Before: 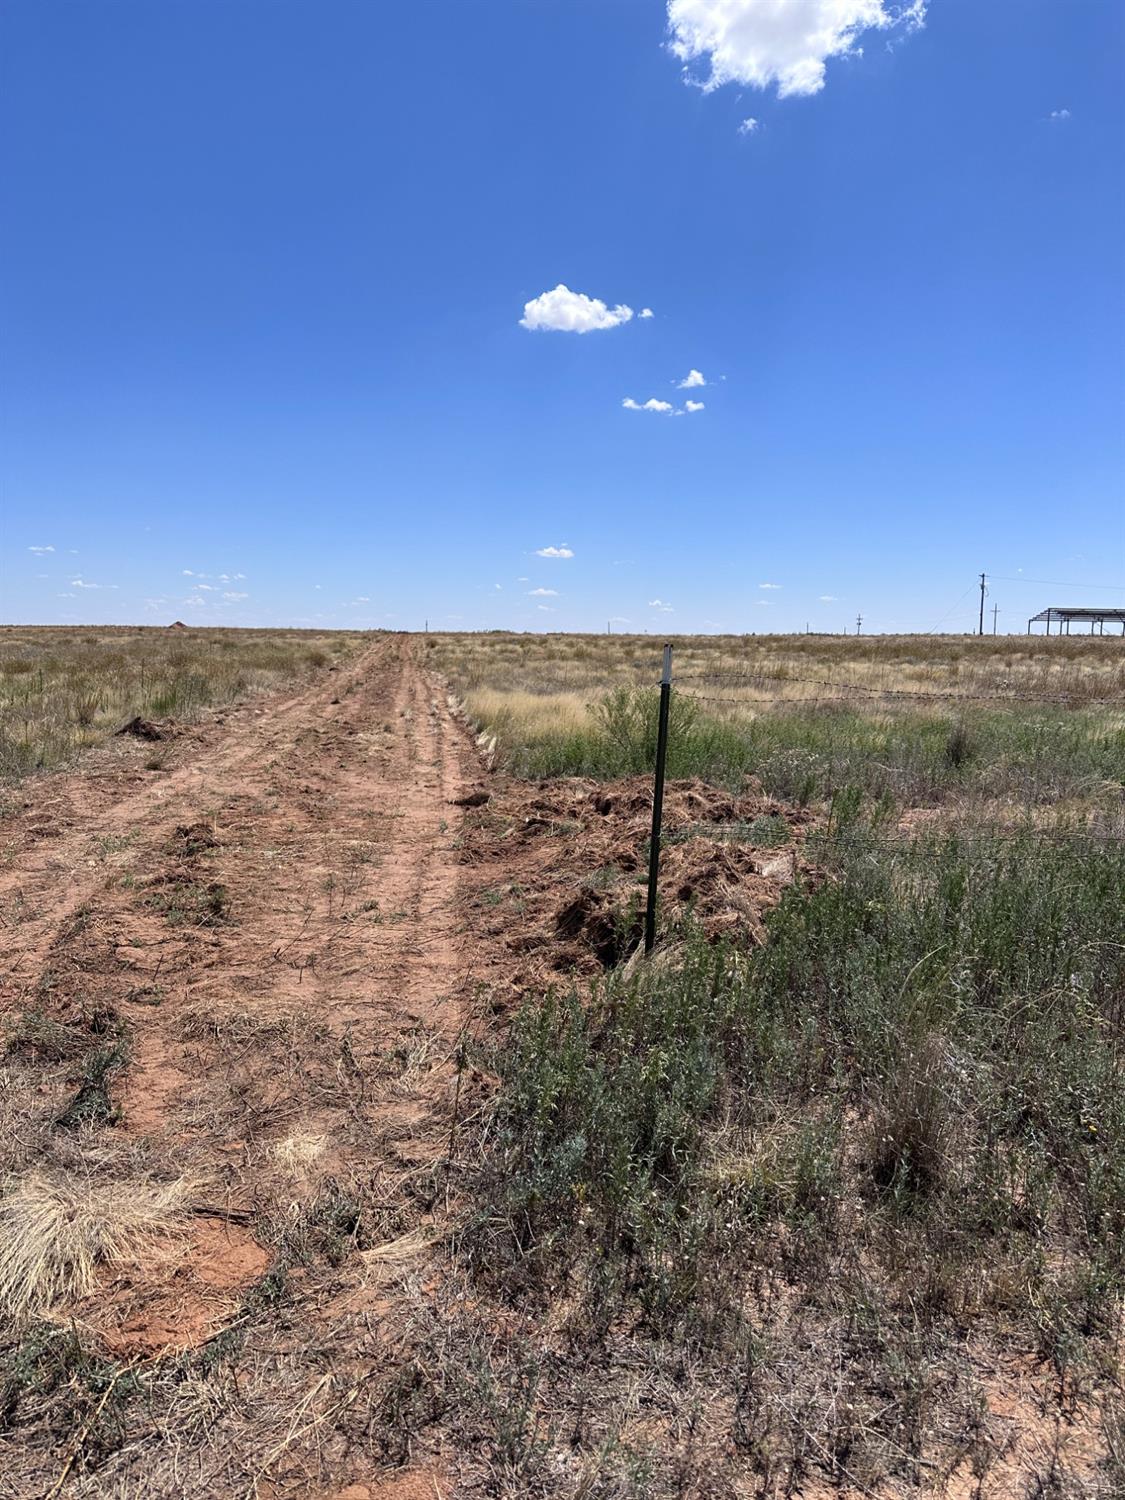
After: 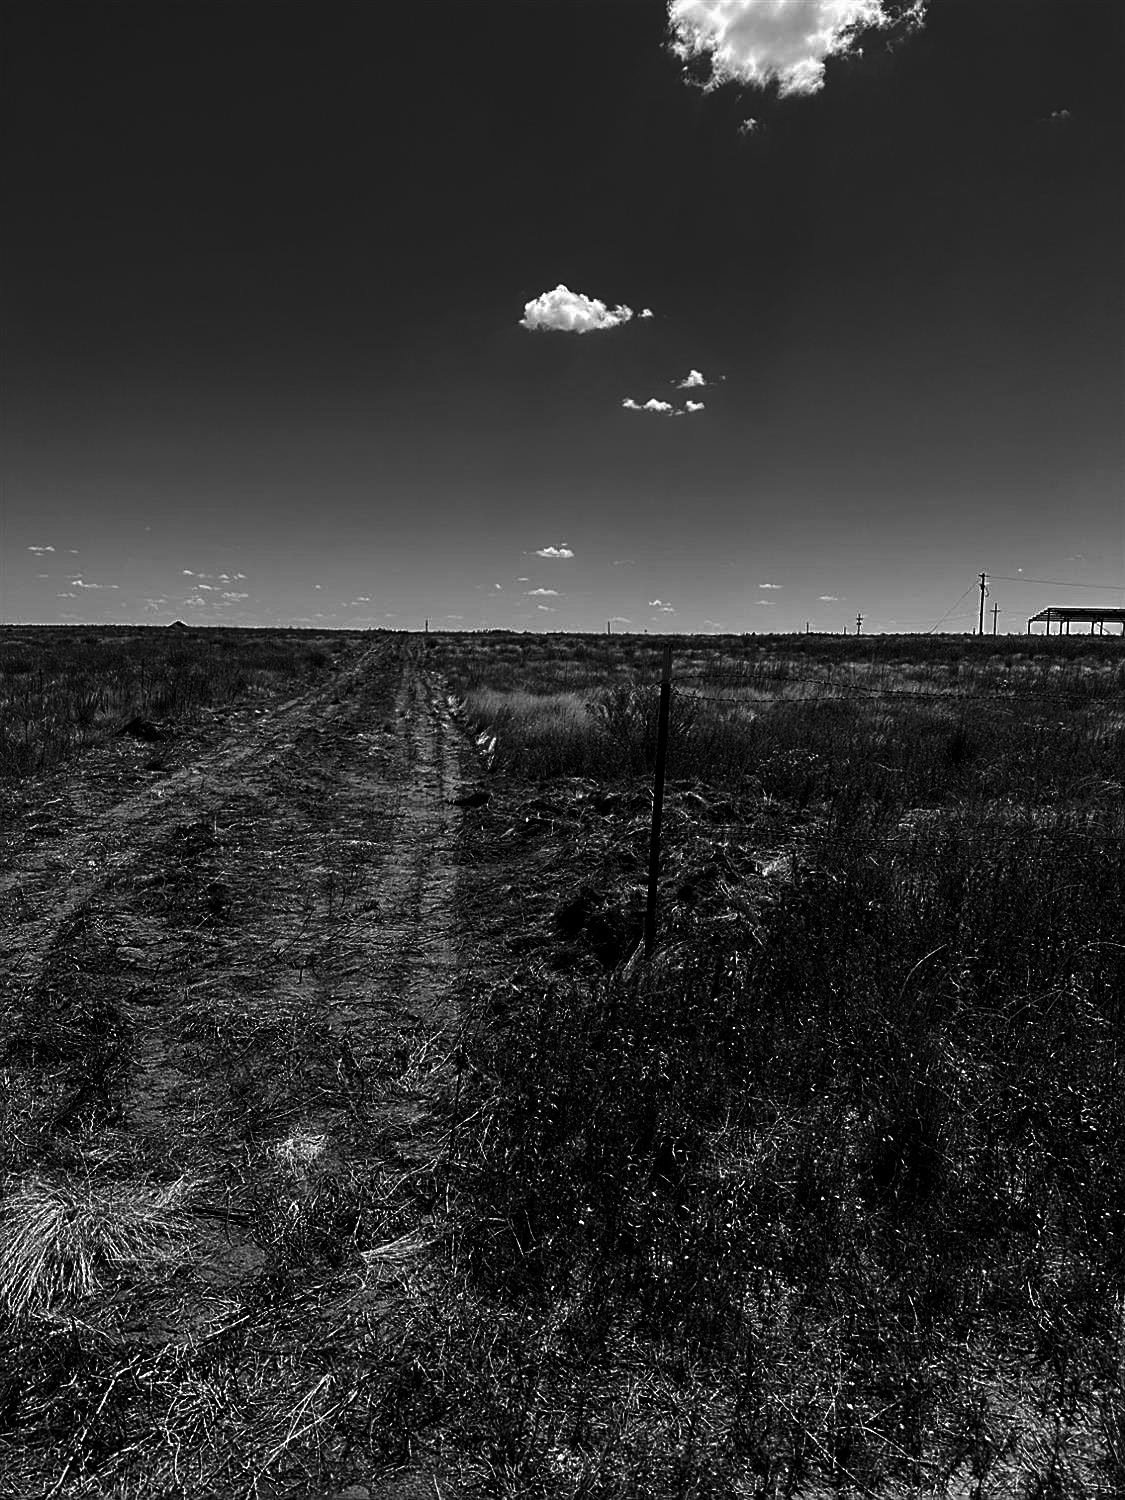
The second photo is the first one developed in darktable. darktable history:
contrast brightness saturation: contrast 0.02, brightness -1, saturation -1
sharpen: on, module defaults
